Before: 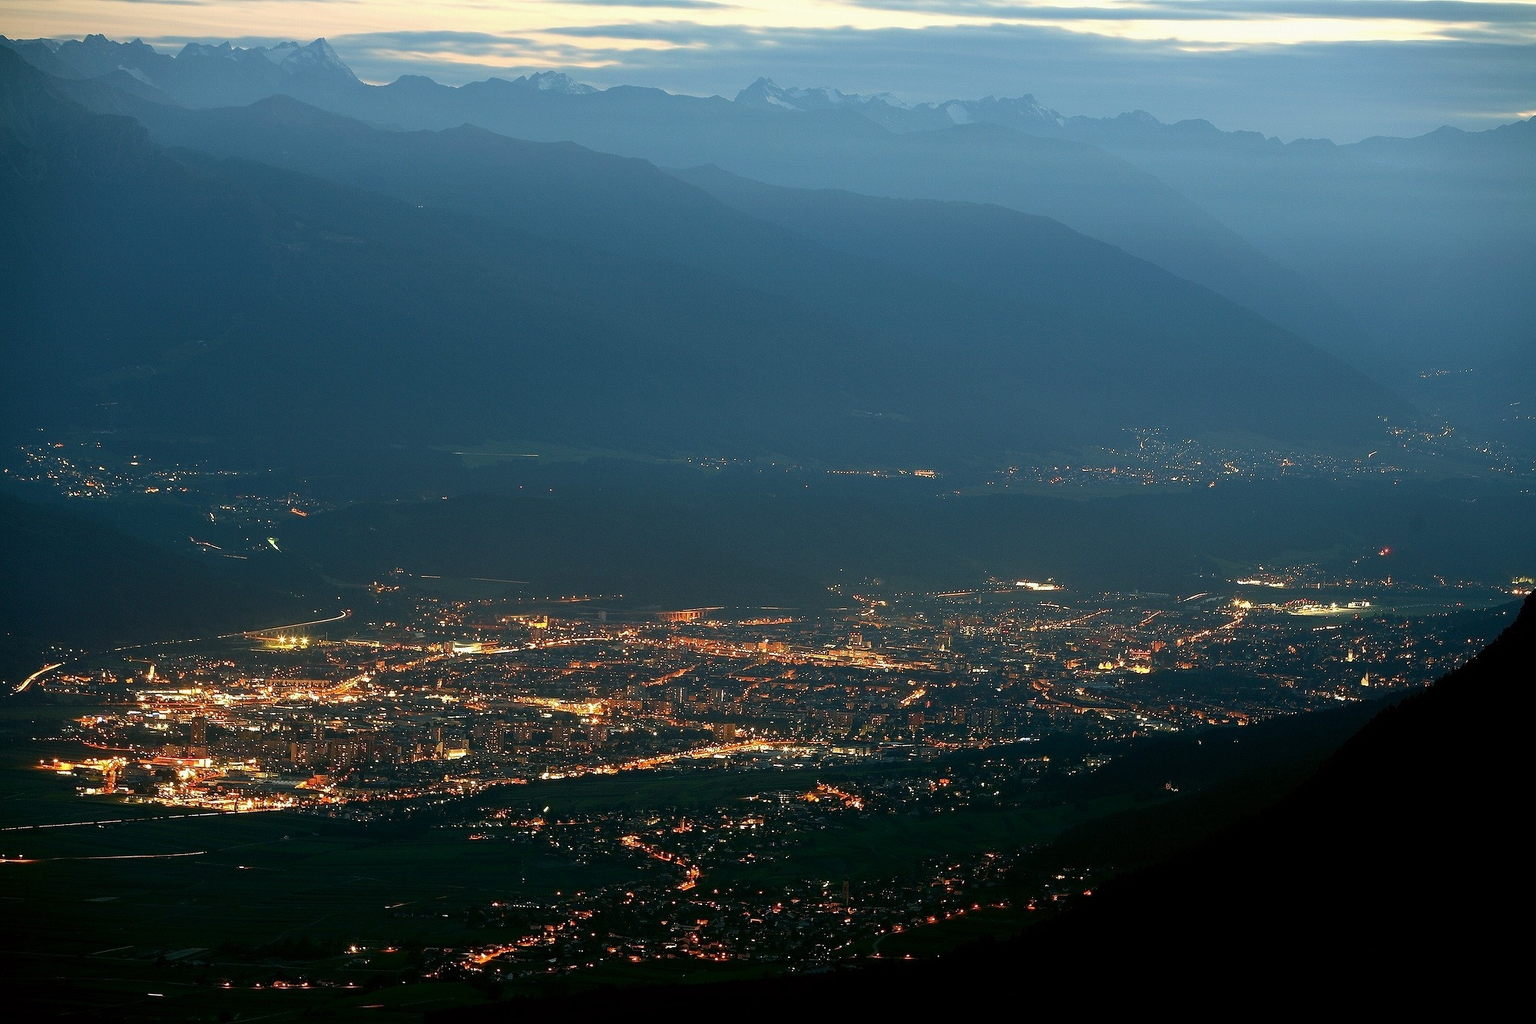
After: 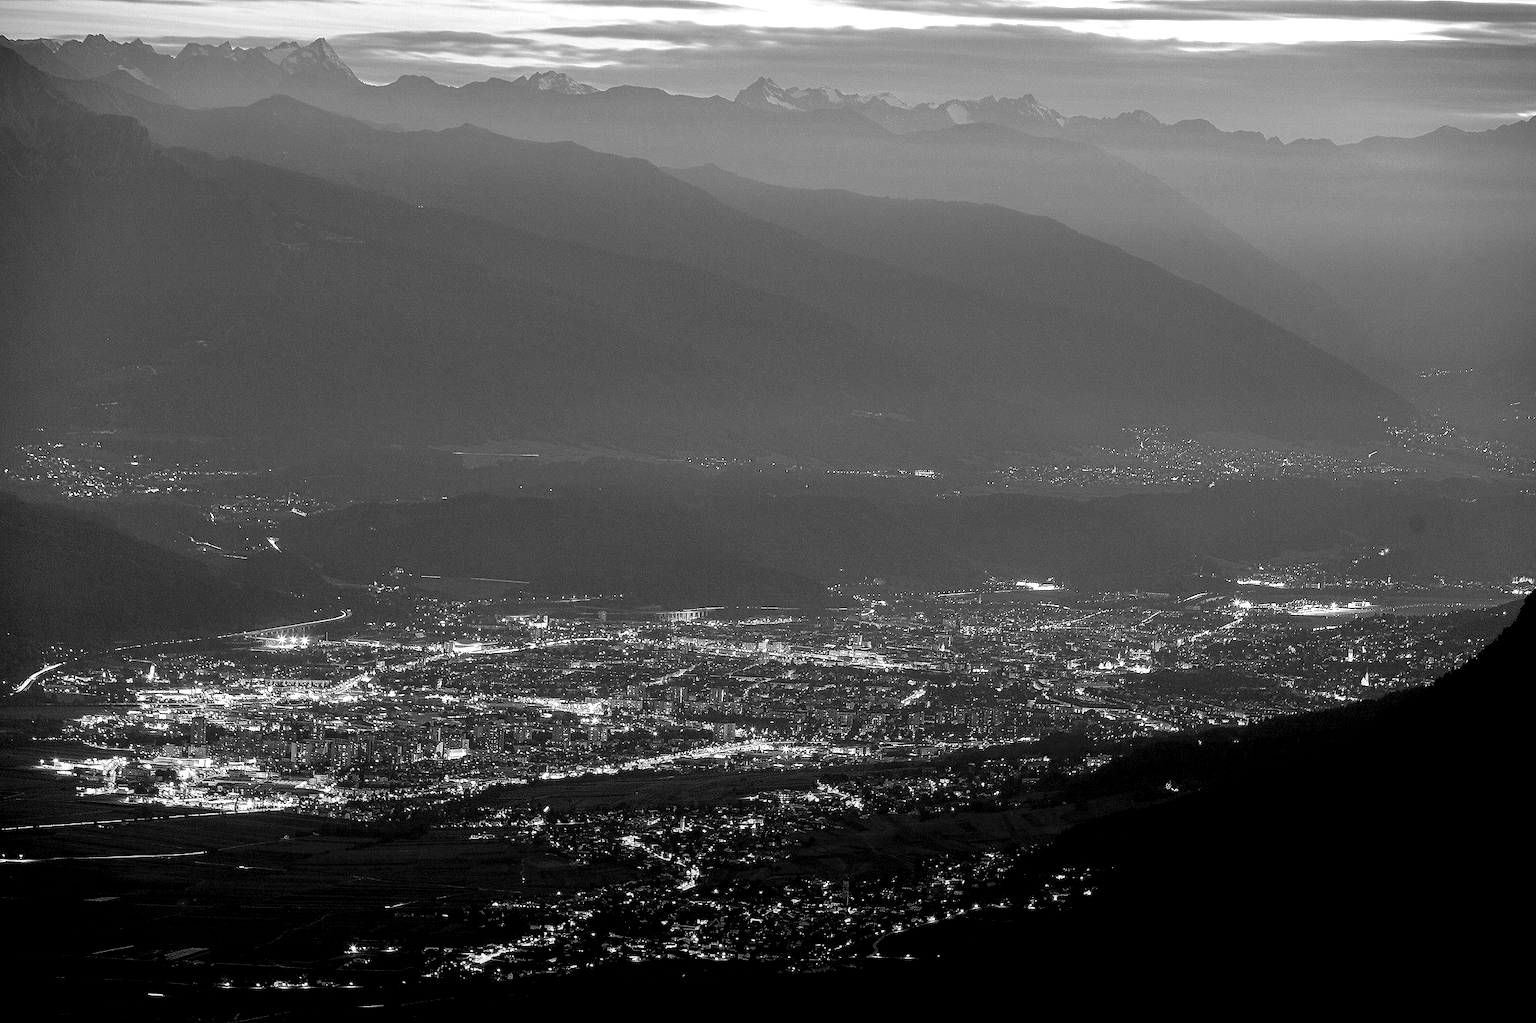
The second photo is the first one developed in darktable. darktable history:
shadows and highlights: shadows 49, highlights -41, soften with gaussian
local contrast: highlights 79%, shadows 56%, detail 175%, midtone range 0.428
color calibration: output gray [0.21, 0.42, 0.37, 0], gray › normalize channels true, illuminant same as pipeline (D50), adaptation XYZ, x 0.346, y 0.359, gamut compression 0
